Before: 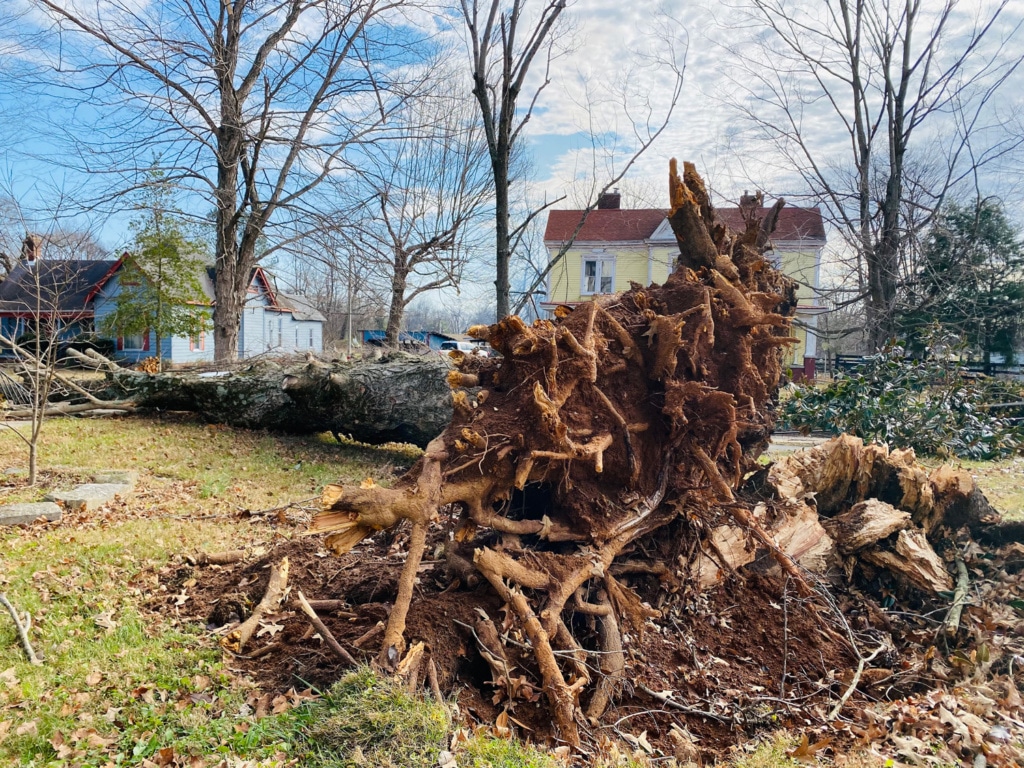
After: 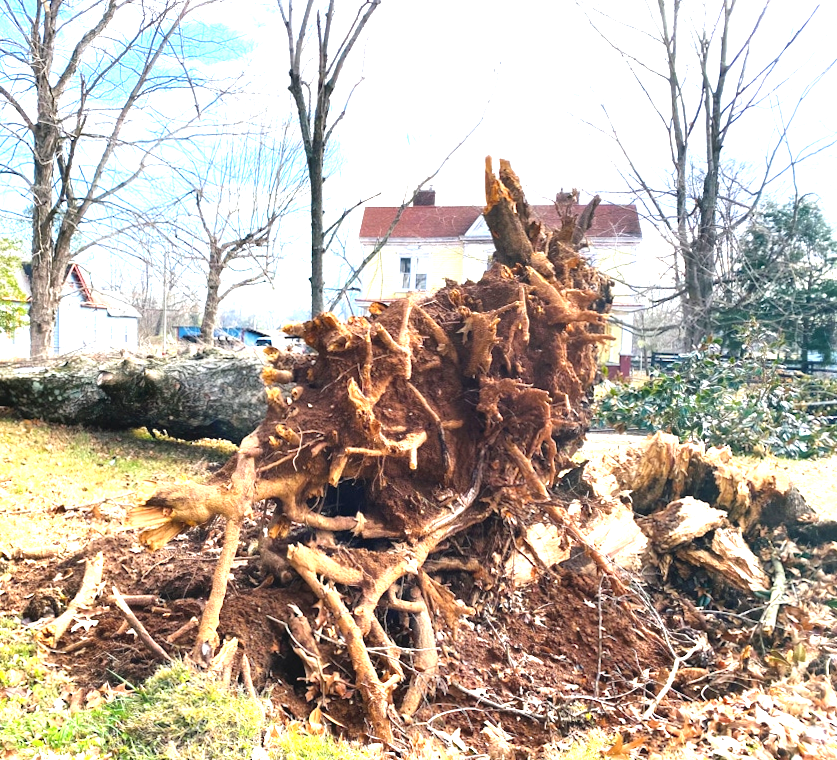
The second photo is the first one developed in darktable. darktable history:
crop: left 17.582%, bottom 0.031%
contrast equalizer: octaves 7, y [[0.6 ×6], [0.55 ×6], [0 ×6], [0 ×6], [0 ×6]], mix -0.3
exposure: black level correction 0, exposure 1.7 EV, compensate exposure bias true, compensate highlight preservation false
rotate and perspective: rotation 0.192°, lens shift (horizontal) -0.015, crop left 0.005, crop right 0.996, crop top 0.006, crop bottom 0.99
